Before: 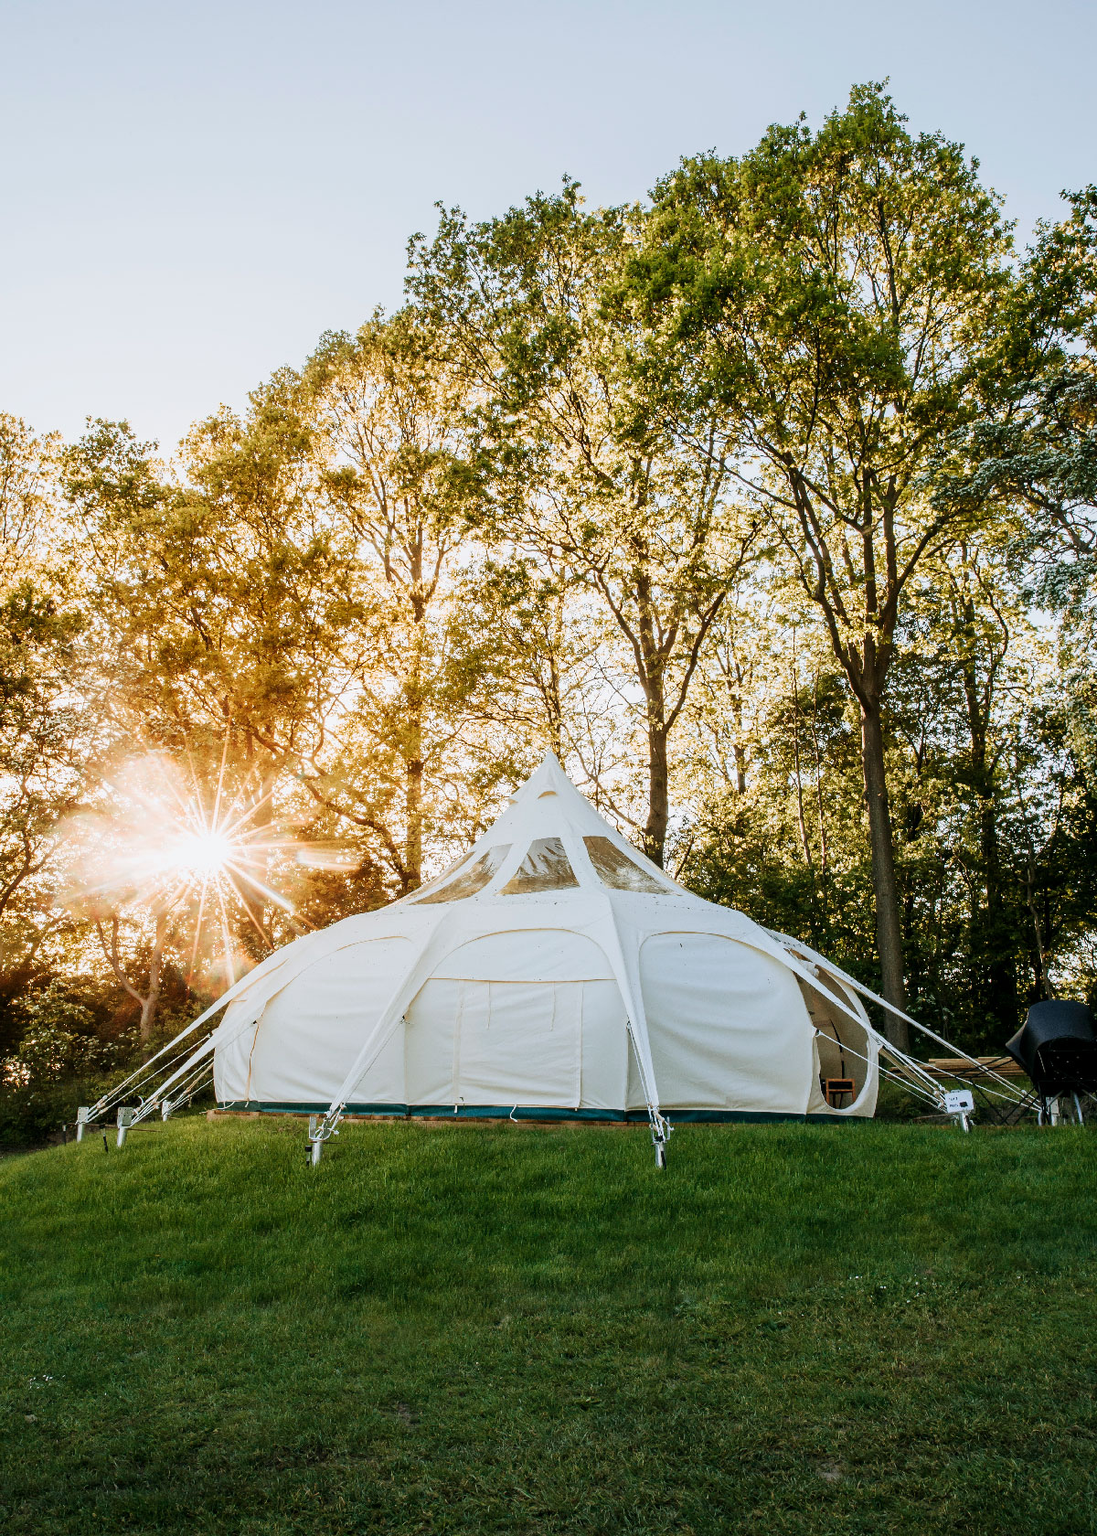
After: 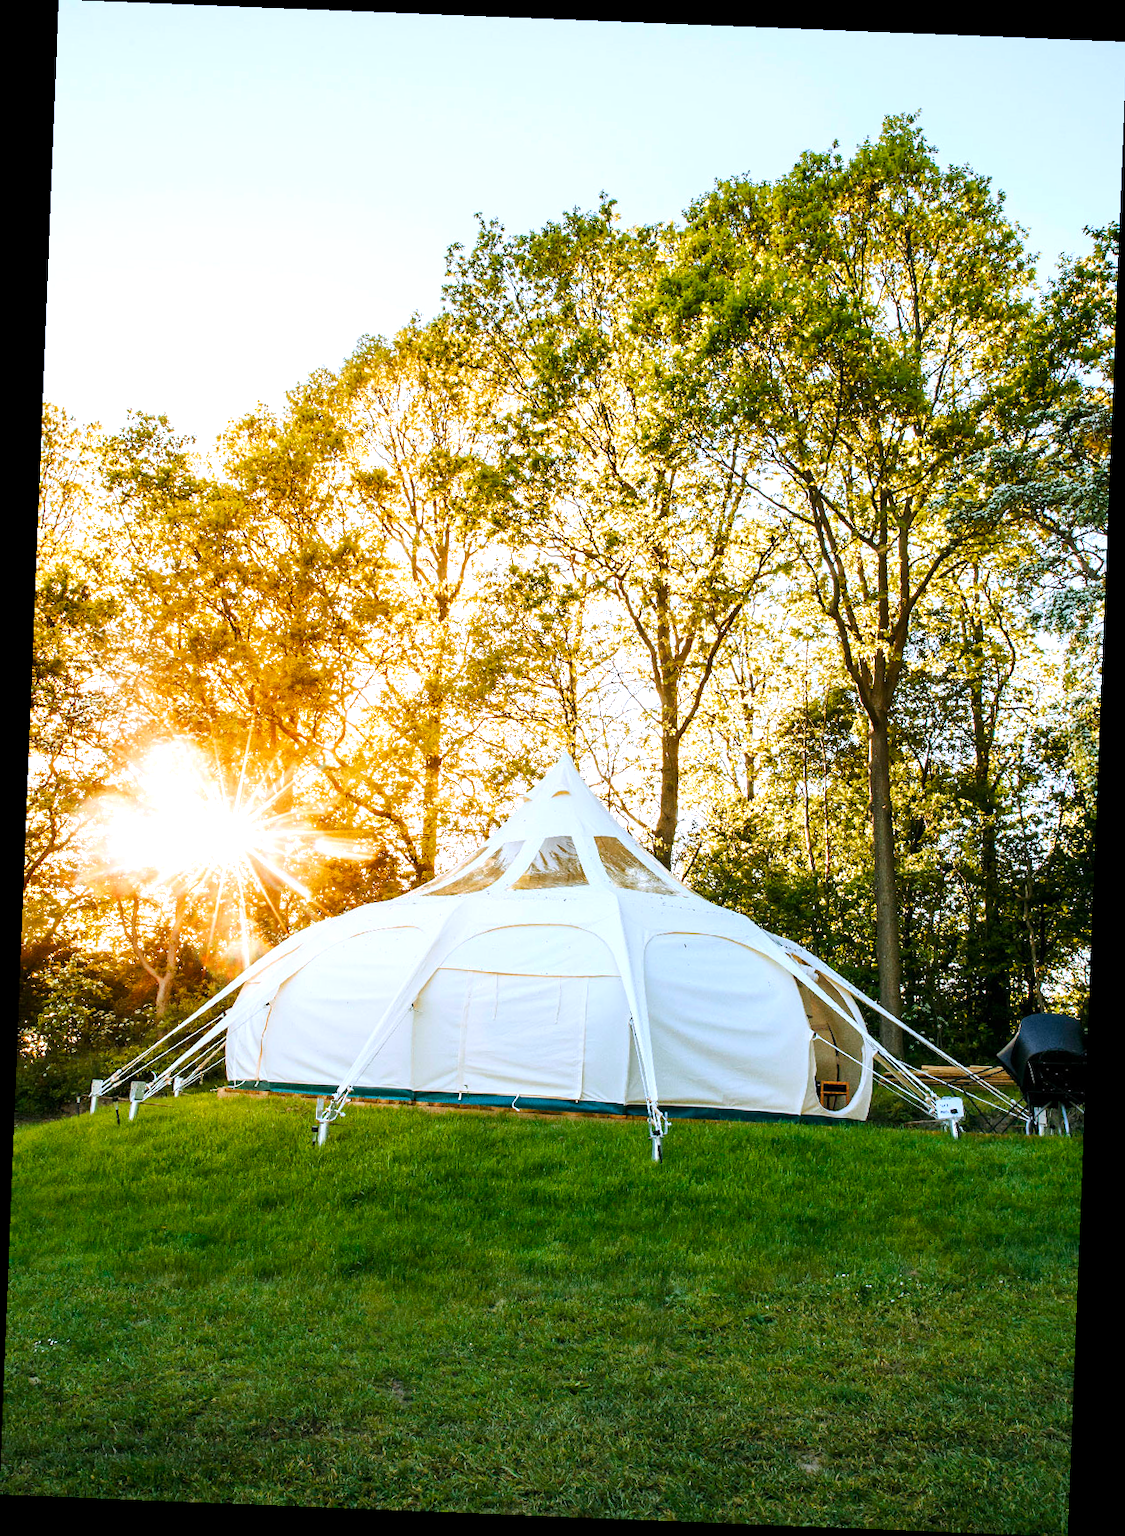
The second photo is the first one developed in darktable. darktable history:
rgb levels: preserve colors max RGB
white balance: red 0.984, blue 1.059
color balance rgb: perceptual saturation grading › global saturation 25%, perceptual brilliance grading › mid-tones 10%, perceptual brilliance grading › shadows 15%, global vibrance 20%
rotate and perspective: rotation 2.27°, automatic cropping off
exposure: exposure 0.556 EV, compensate highlight preservation false
